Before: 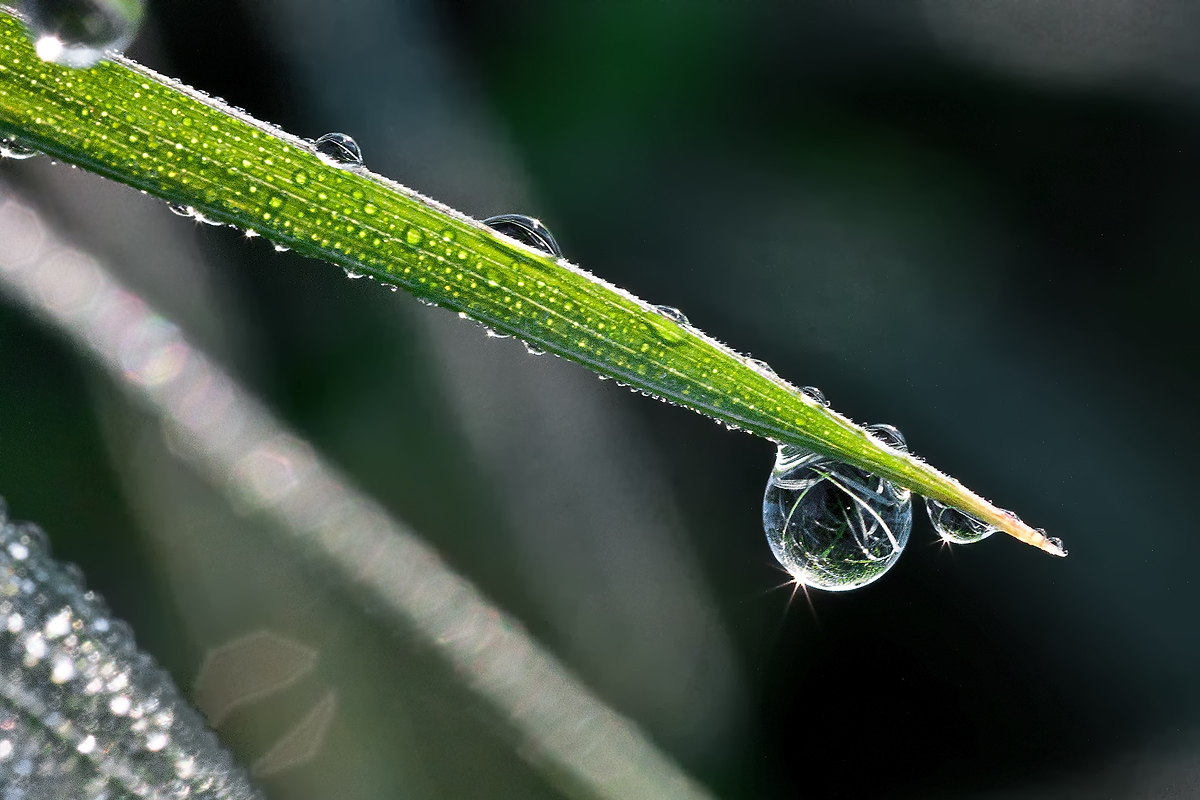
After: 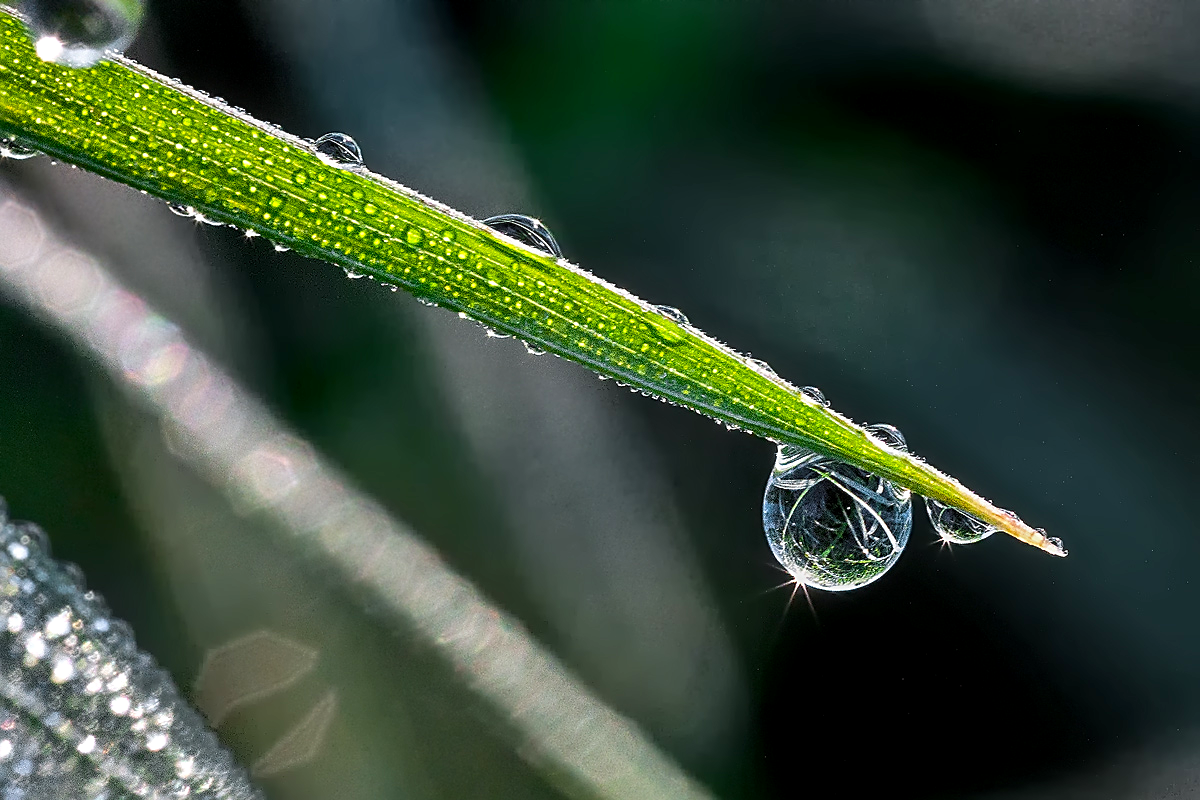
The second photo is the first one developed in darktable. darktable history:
local contrast: detail 130%
color balance: output saturation 120%
sharpen: on, module defaults
